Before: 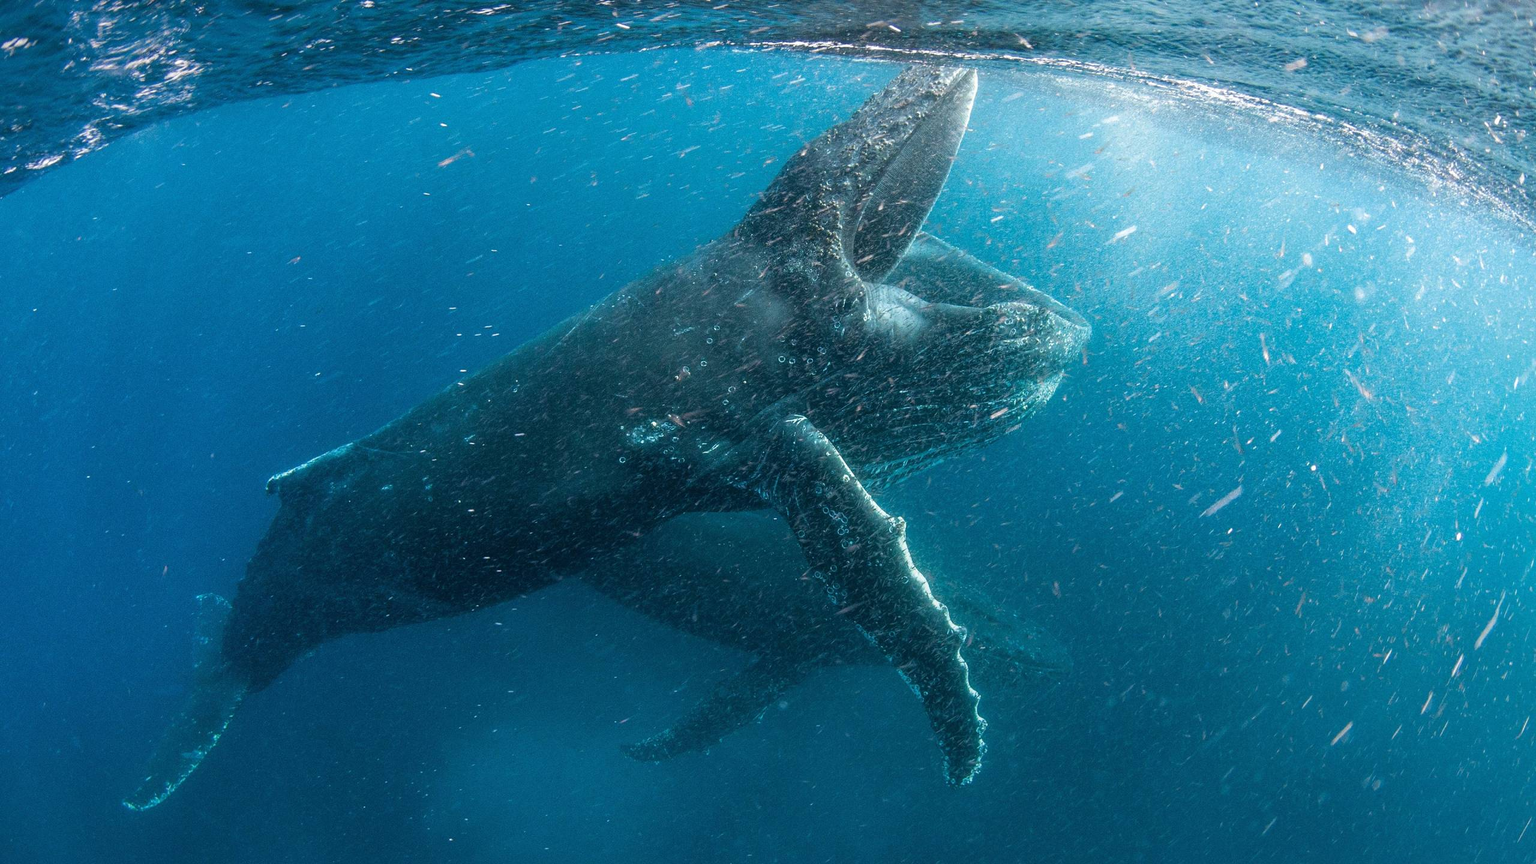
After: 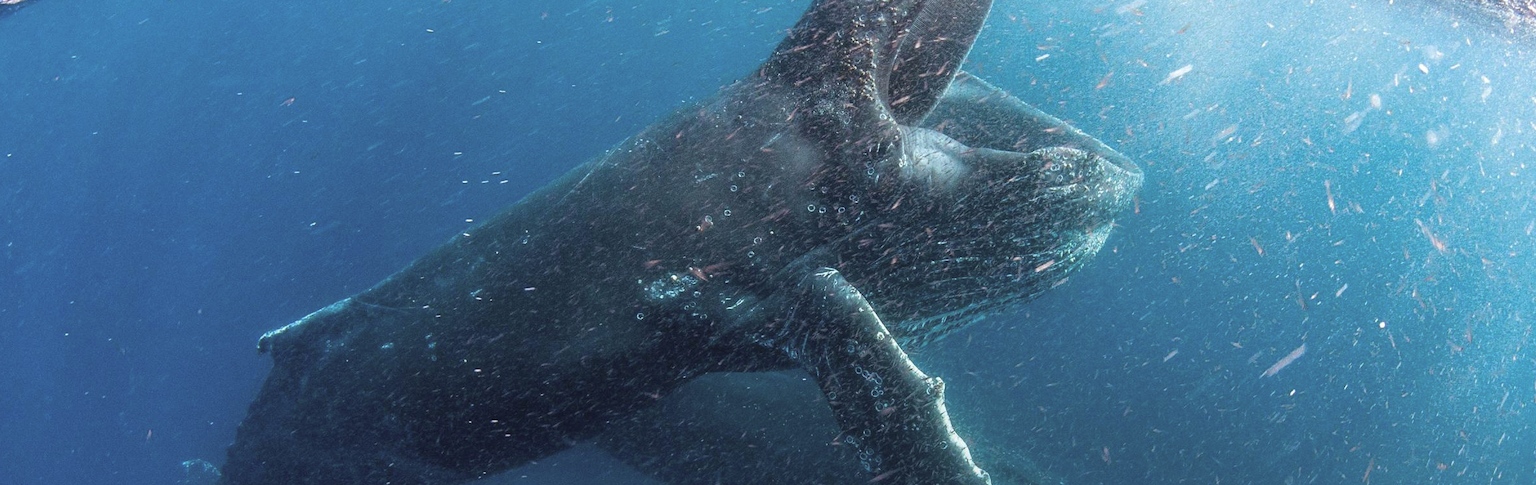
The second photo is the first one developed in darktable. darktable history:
rgb levels: mode RGB, independent channels, levels [[0, 0.474, 1], [0, 0.5, 1], [0, 0.5, 1]]
crop: left 1.744%, top 19.225%, right 5.069%, bottom 28.357%
